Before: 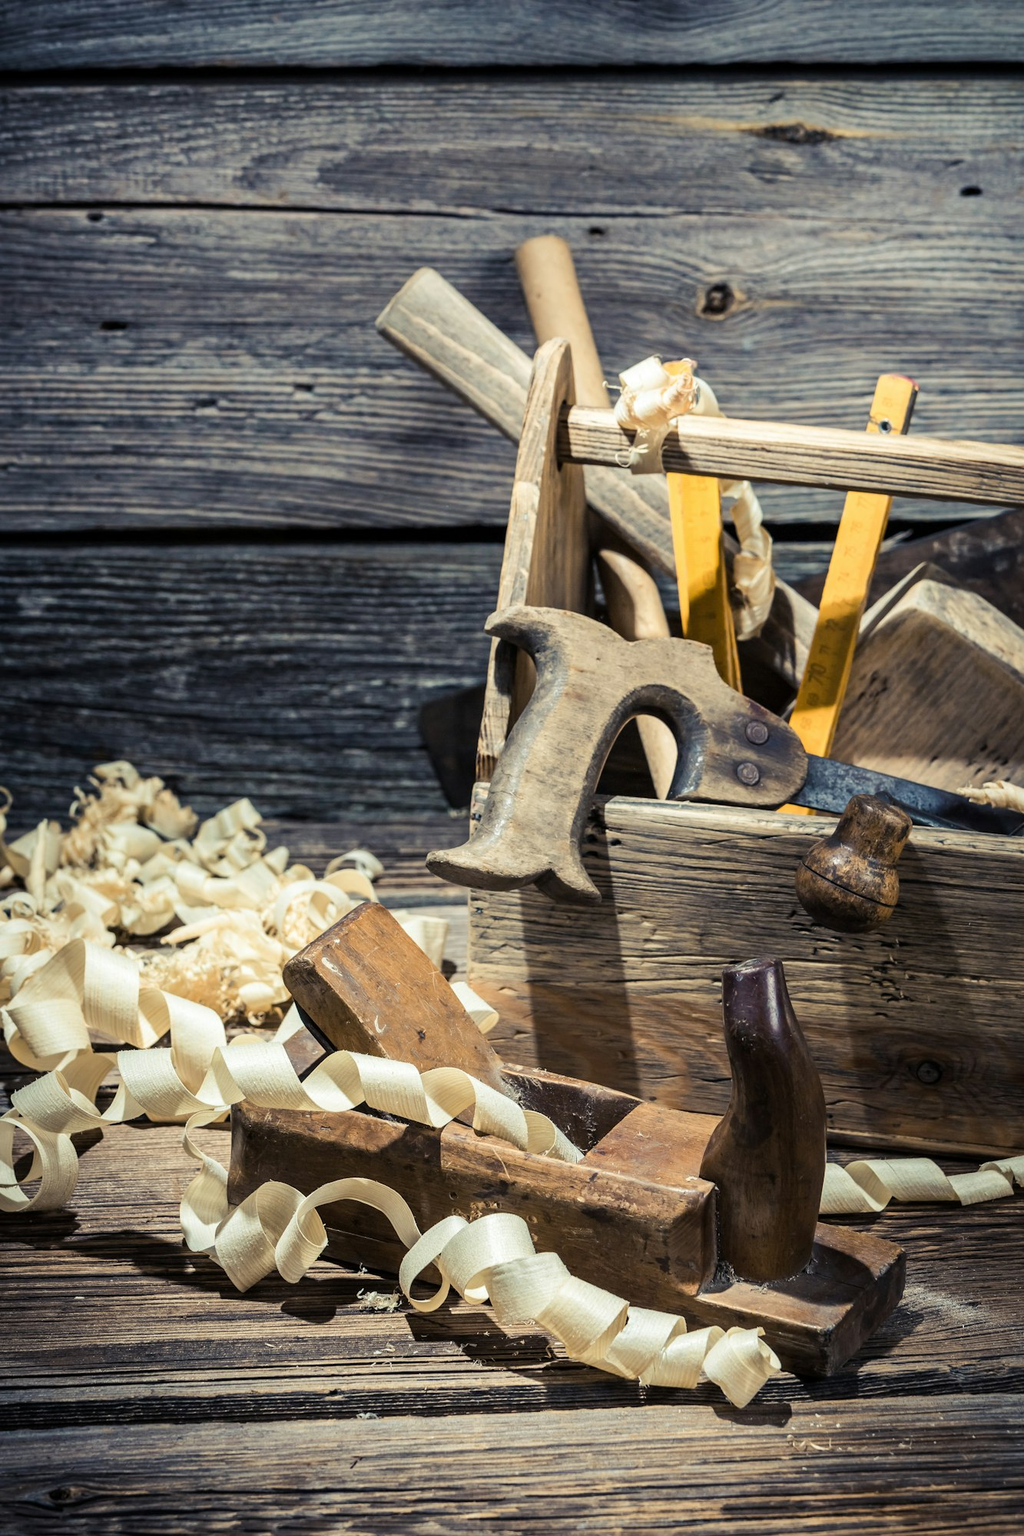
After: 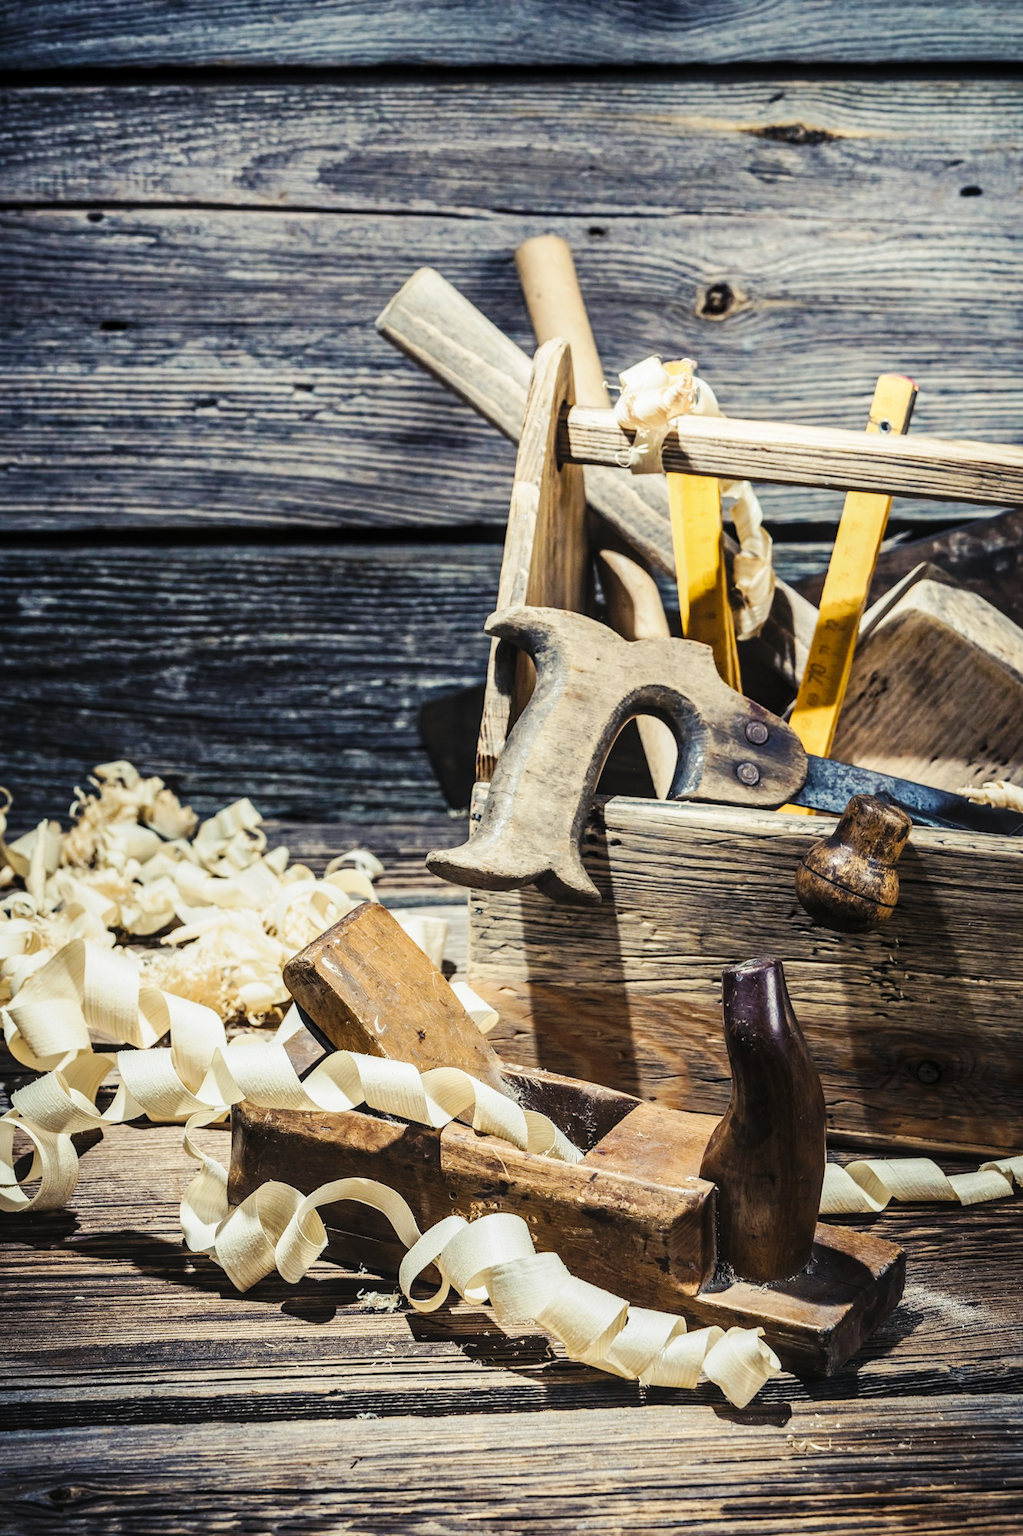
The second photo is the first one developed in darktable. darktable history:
base curve: curves: ch0 [(0, 0) (0.032, 0.025) (0.121, 0.166) (0.206, 0.329) (0.605, 0.79) (1, 1)], preserve colors none
local contrast: detail 113%
contrast brightness saturation: saturation -0.052
